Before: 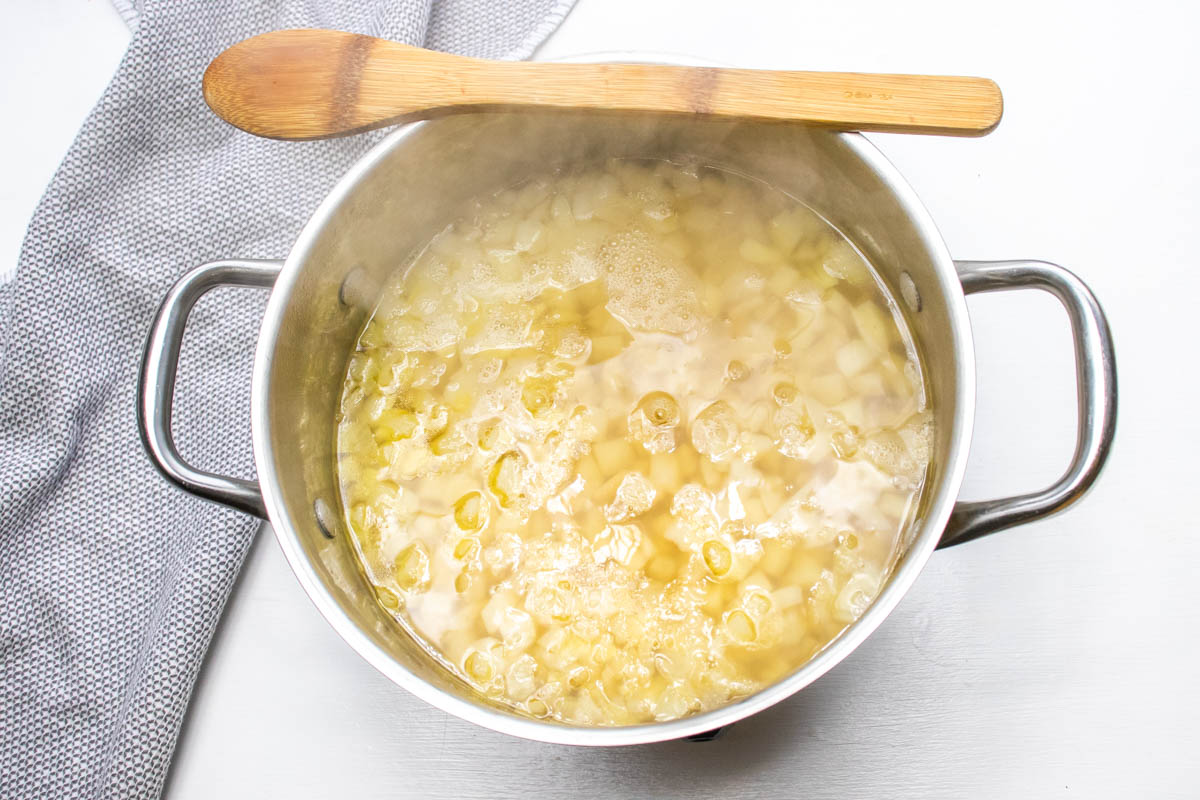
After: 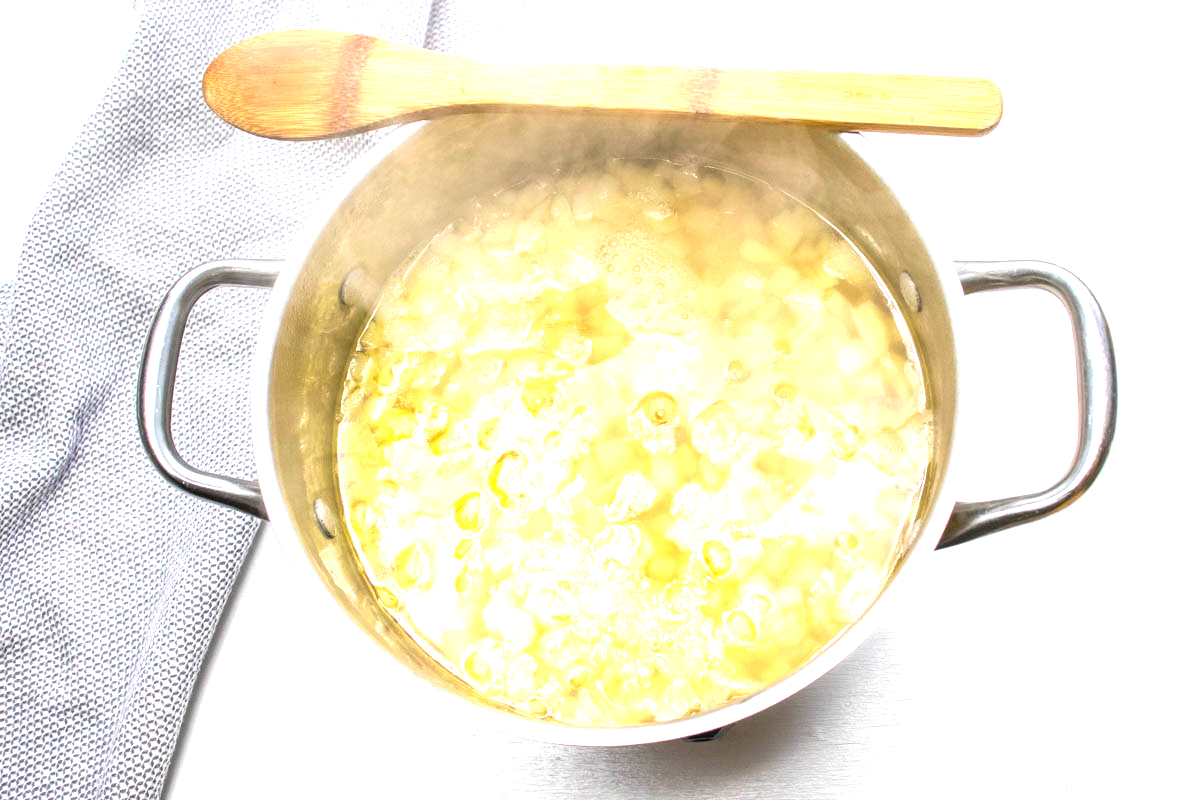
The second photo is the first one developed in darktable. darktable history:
exposure: exposure 0.926 EV, compensate exposure bias true, compensate highlight preservation false
